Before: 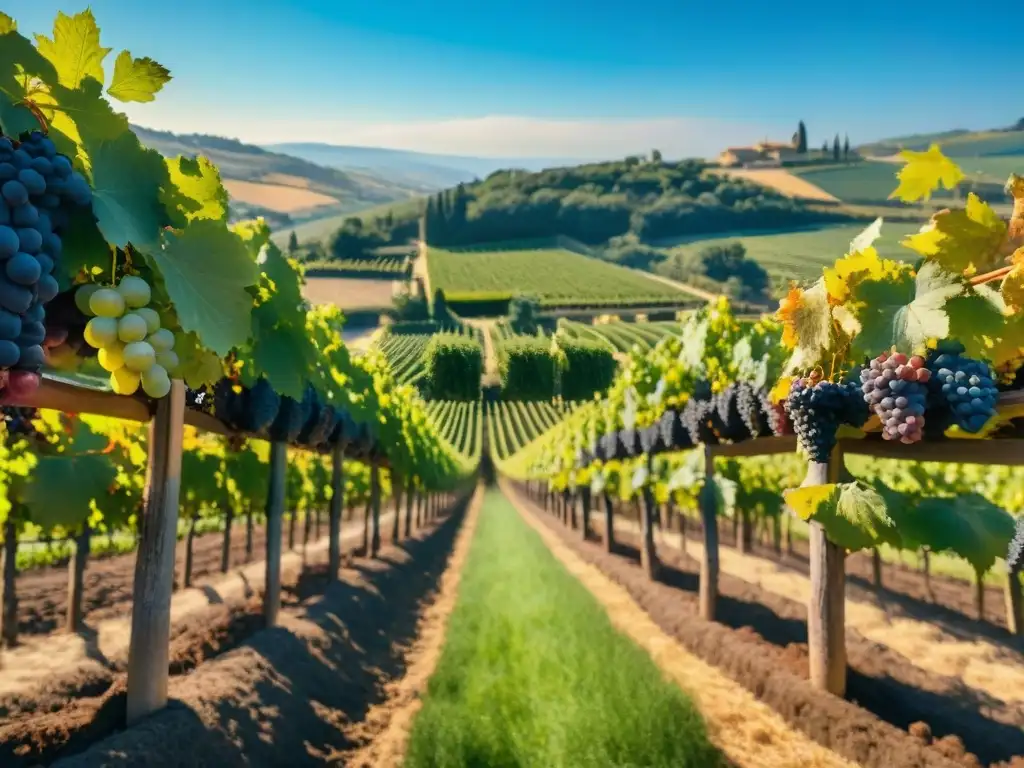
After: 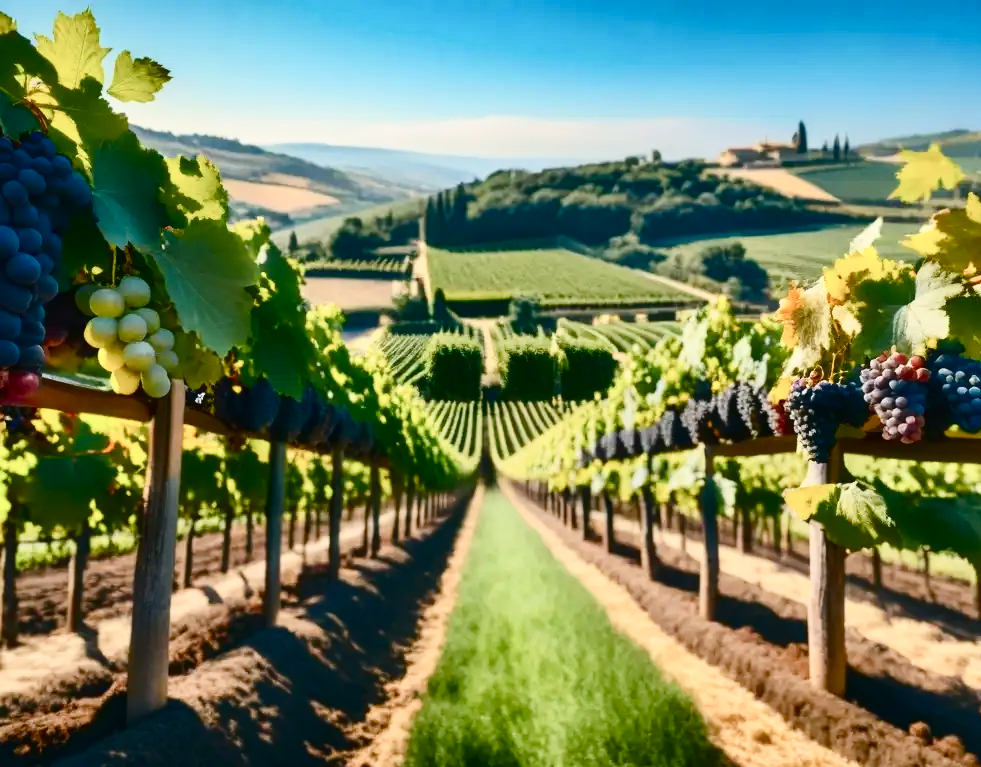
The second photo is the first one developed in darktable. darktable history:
contrast brightness saturation: contrast 0.297
color balance rgb: global offset › luminance 0.471%, global offset › hue 169.82°, linear chroma grading › global chroma 8.772%, perceptual saturation grading › global saturation 20%, perceptual saturation grading › highlights -50.108%, perceptual saturation grading › shadows 30.065%
crop: right 4.113%, bottom 0.044%
